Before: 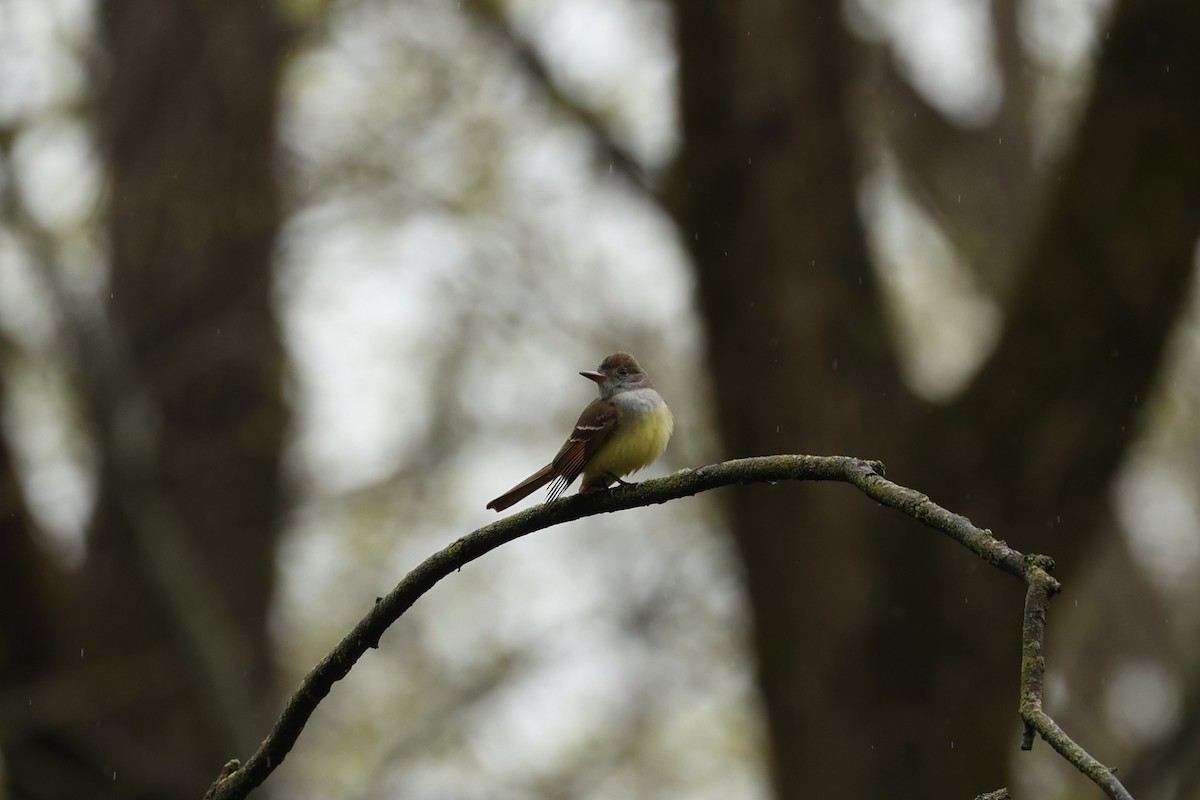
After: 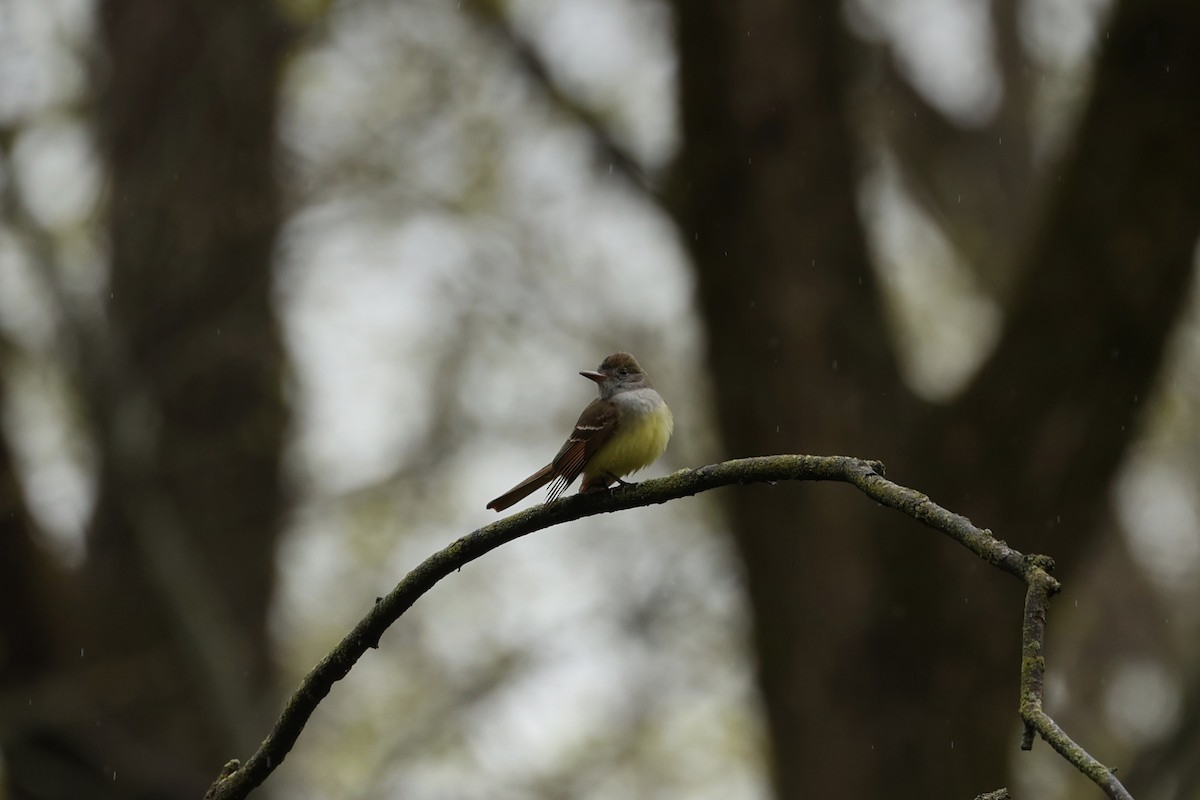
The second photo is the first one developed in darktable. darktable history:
graduated density: on, module defaults
